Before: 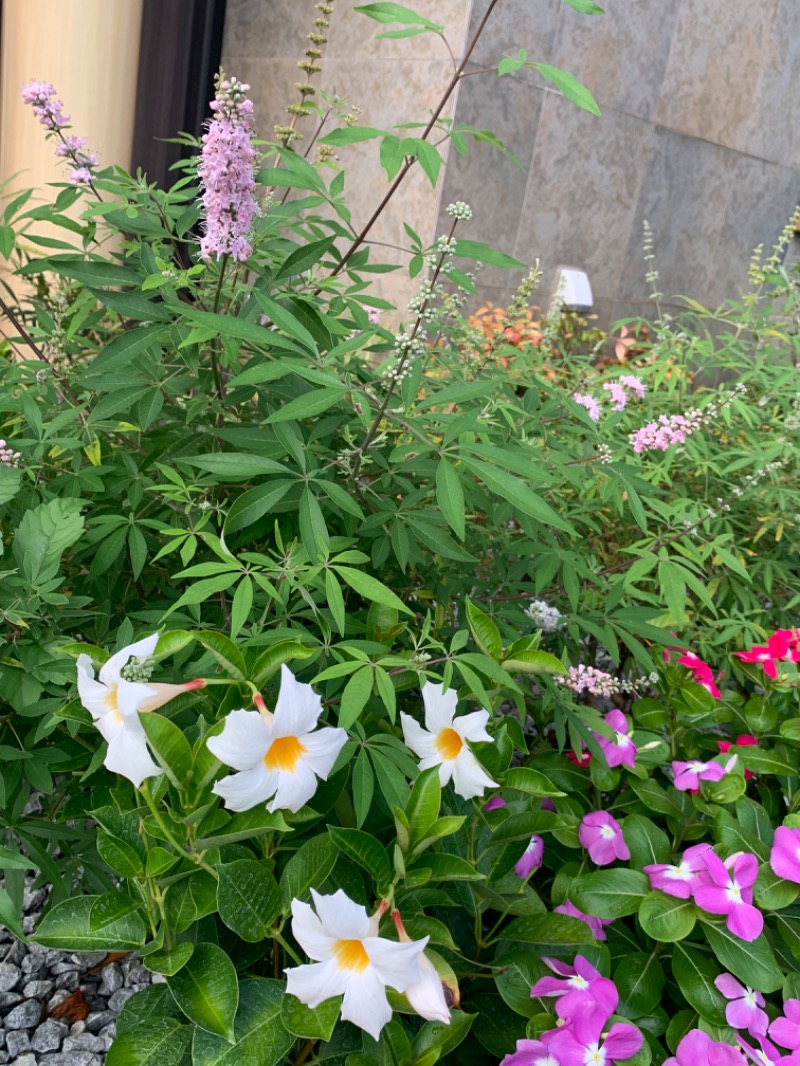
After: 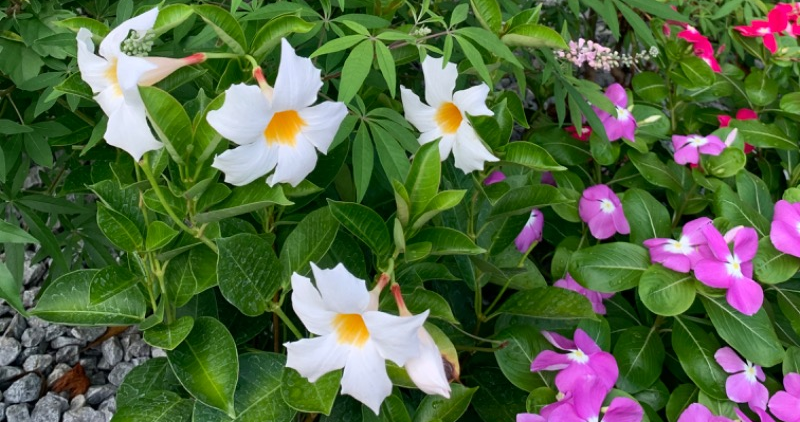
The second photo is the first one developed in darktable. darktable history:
crop and rotate: top 58.761%, bottom 1.608%
